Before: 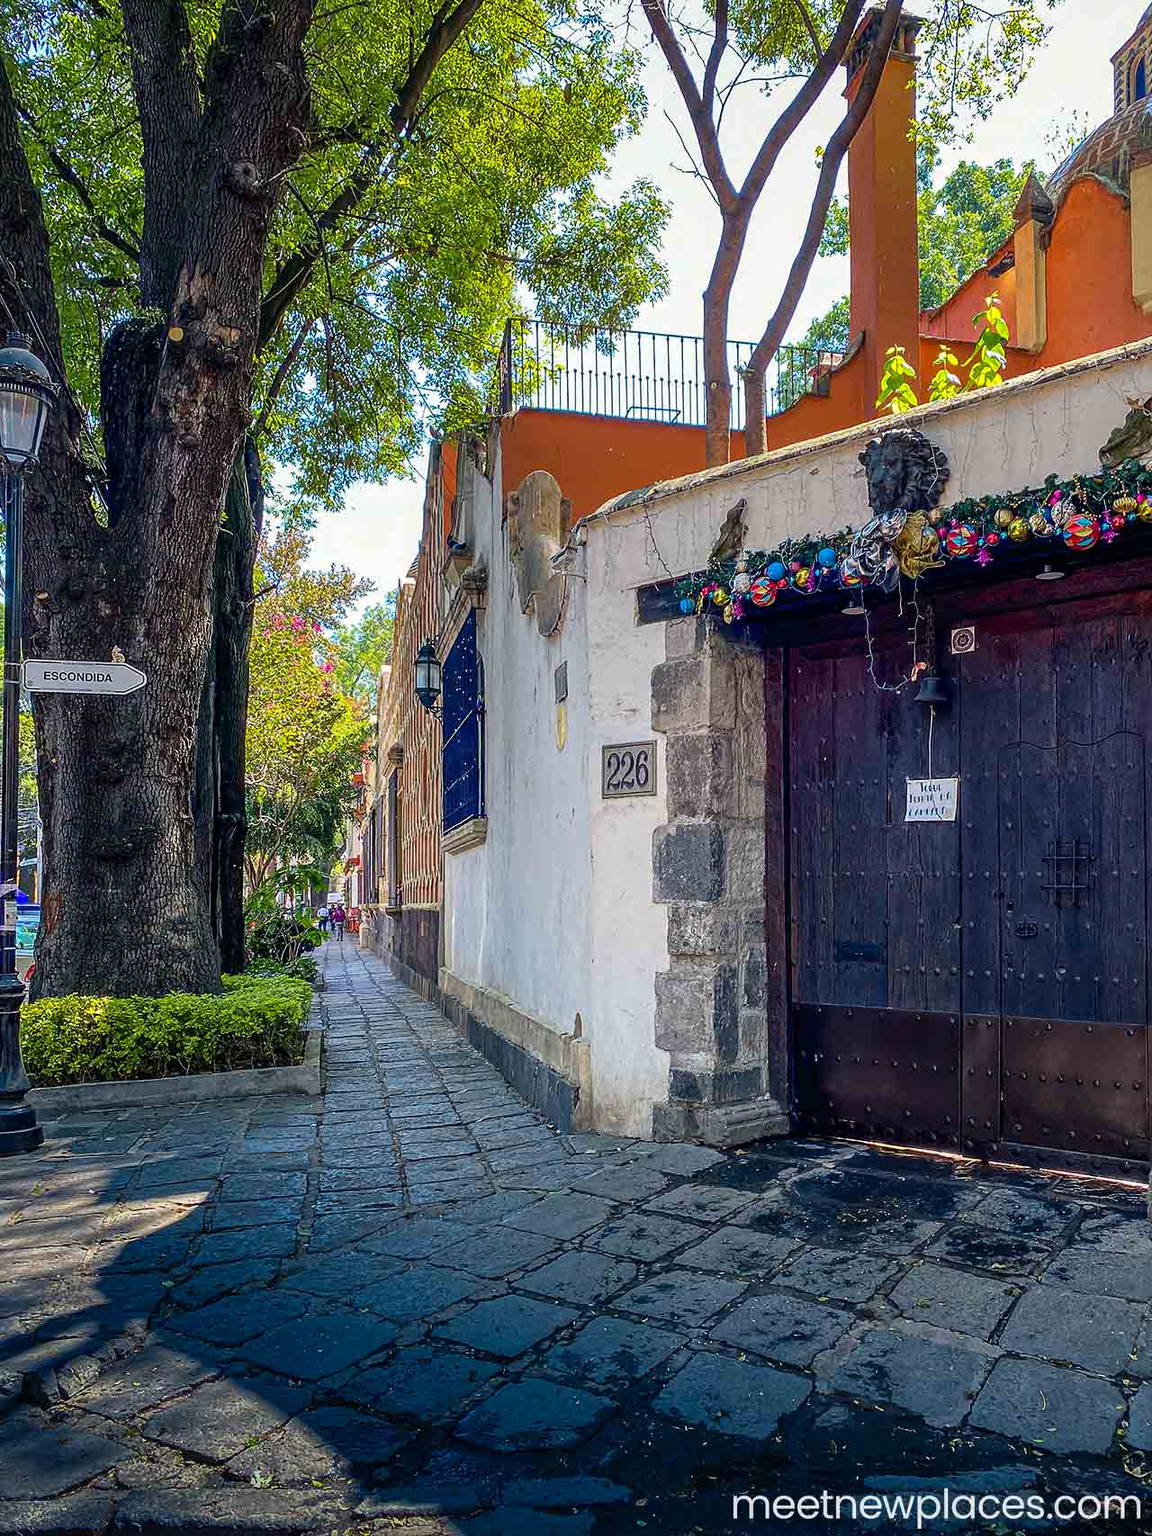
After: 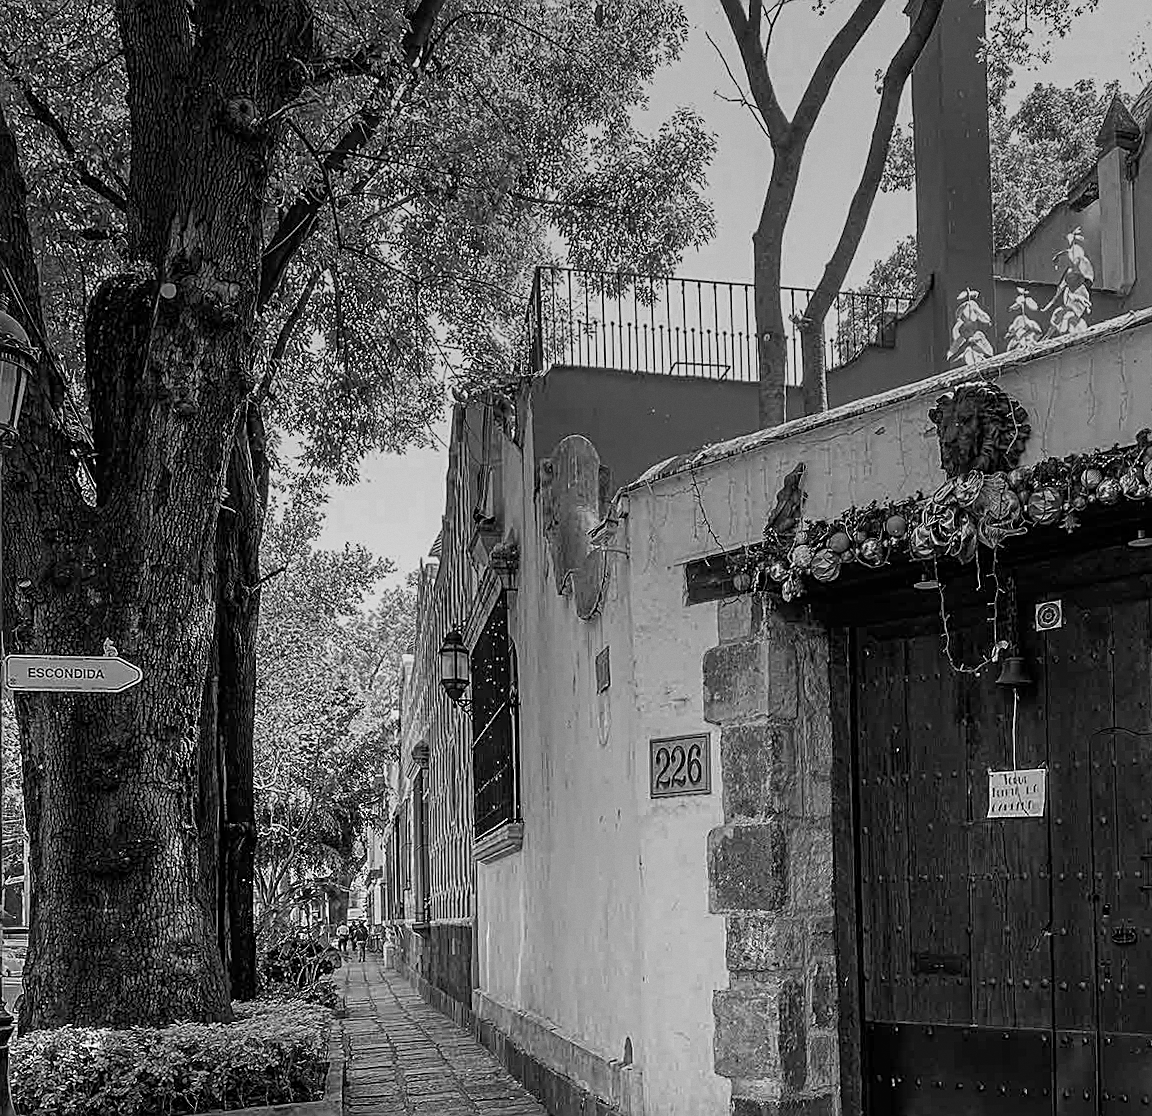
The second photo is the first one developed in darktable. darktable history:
grain: coarseness 0.09 ISO, strength 10%
sharpen: on, module defaults
color zones: curves: ch1 [(0, 0.469) (0.072, 0.457) (0.243, 0.494) (0.429, 0.5) (0.571, 0.5) (0.714, 0.5) (0.857, 0.5) (1, 0.469)]; ch2 [(0, 0.499) (0.143, 0.467) (0.242, 0.436) (0.429, 0.493) (0.571, 0.5) (0.714, 0.5) (0.857, 0.5) (1, 0.499)]
crop: left 1.509%, top 3.452%, right 7.696%, bottom 28.452%
rotate and perspective: rotation -1°, crop left 0.011, crop right 0.989, crop top 0.025, crop bottom 0.975
exposure: exposure -0.293 EV, compensate highlight preservation false
graduated density: on, module defaults
monochrome: a -6.99, b 35.61, size 1.4
